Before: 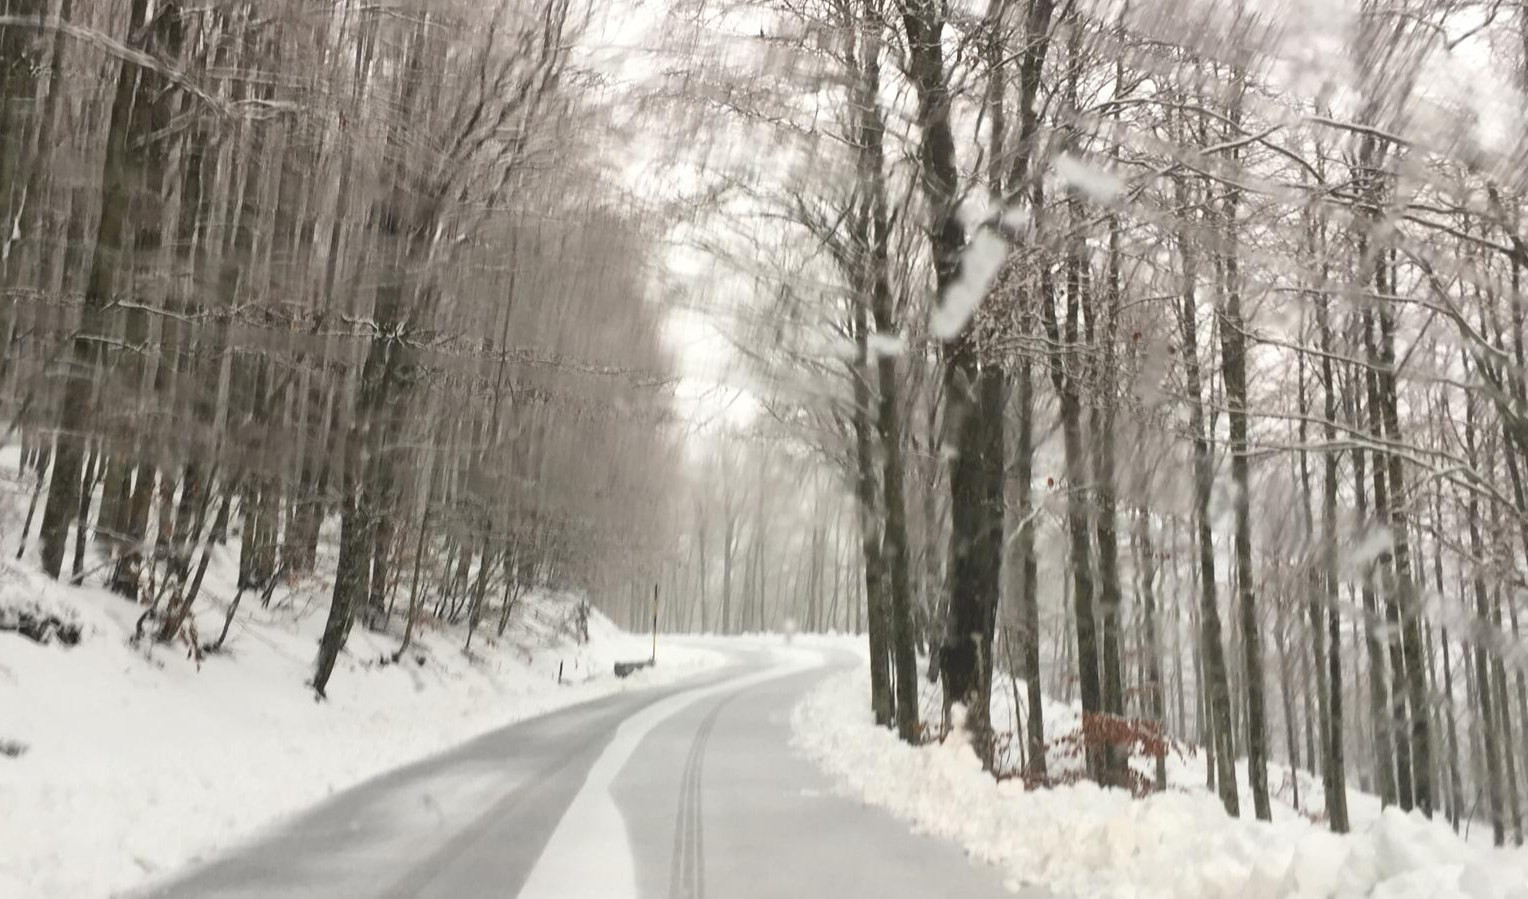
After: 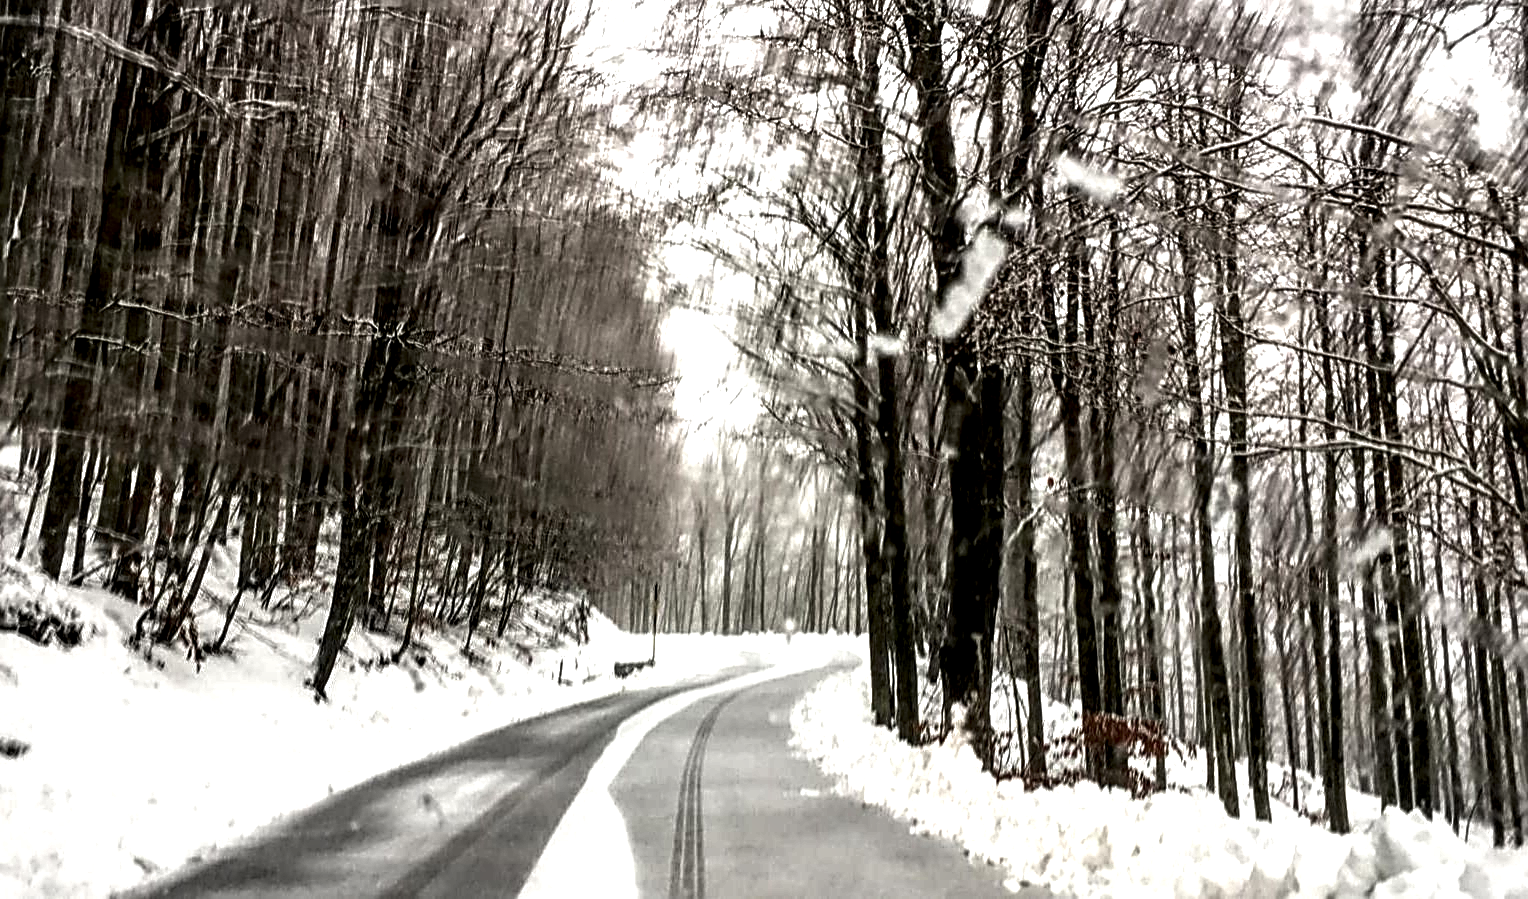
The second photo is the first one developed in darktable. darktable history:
local contrast: highlights 21%, detail 198%
sharpen: radius 2.794, amount 0.715
exposure: black level correction 0, exposure 0.4 EV, compensate highlight preservation false
contrast brightness saturation: brightness -0.521
vignetting: fall-off start 98.48%, fall-off radius 101.23%, width/height ratio 1.427
